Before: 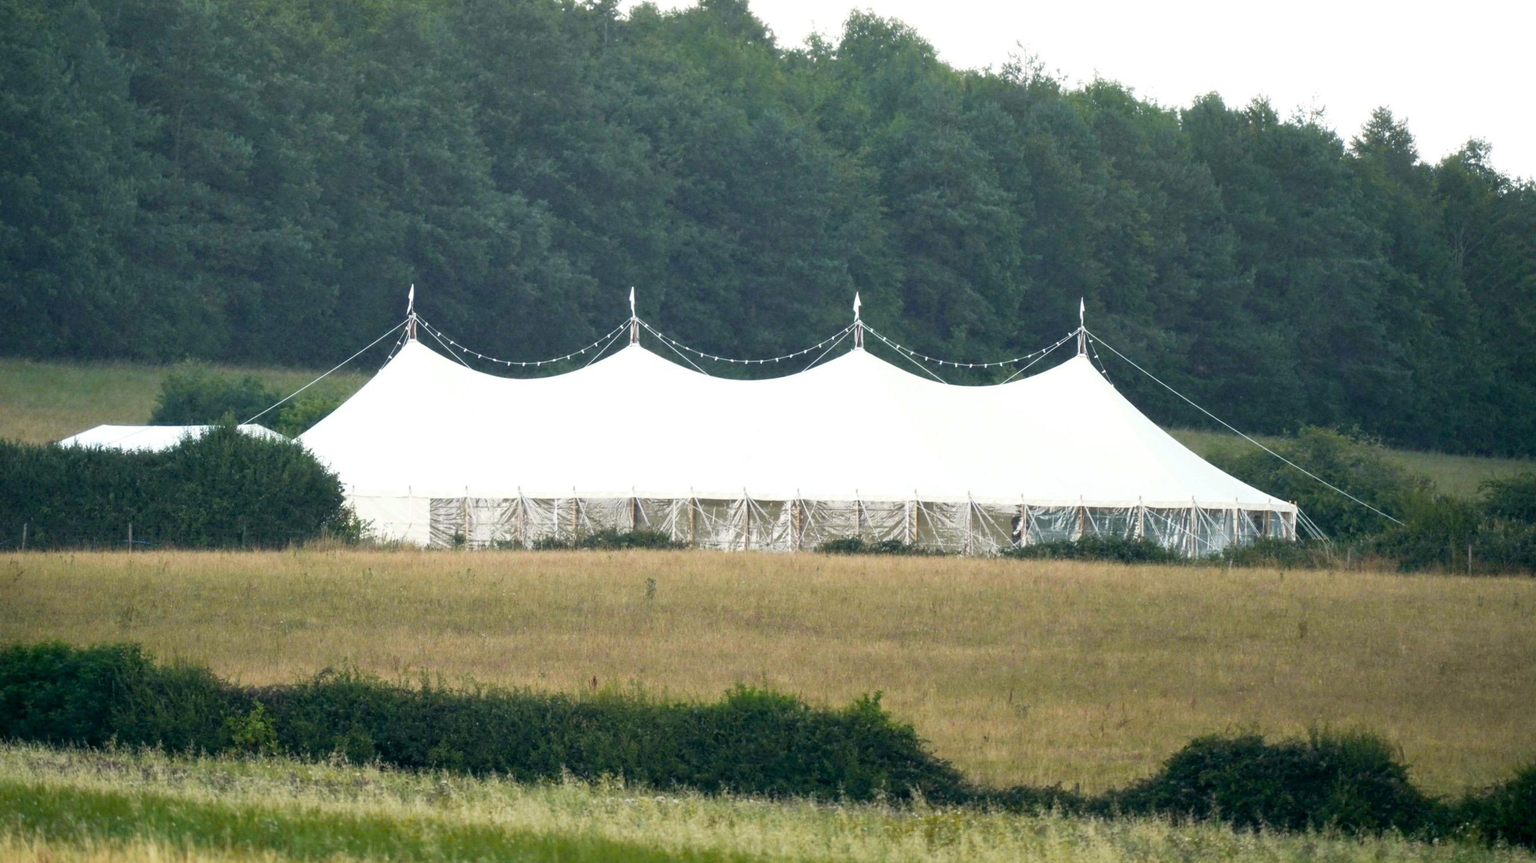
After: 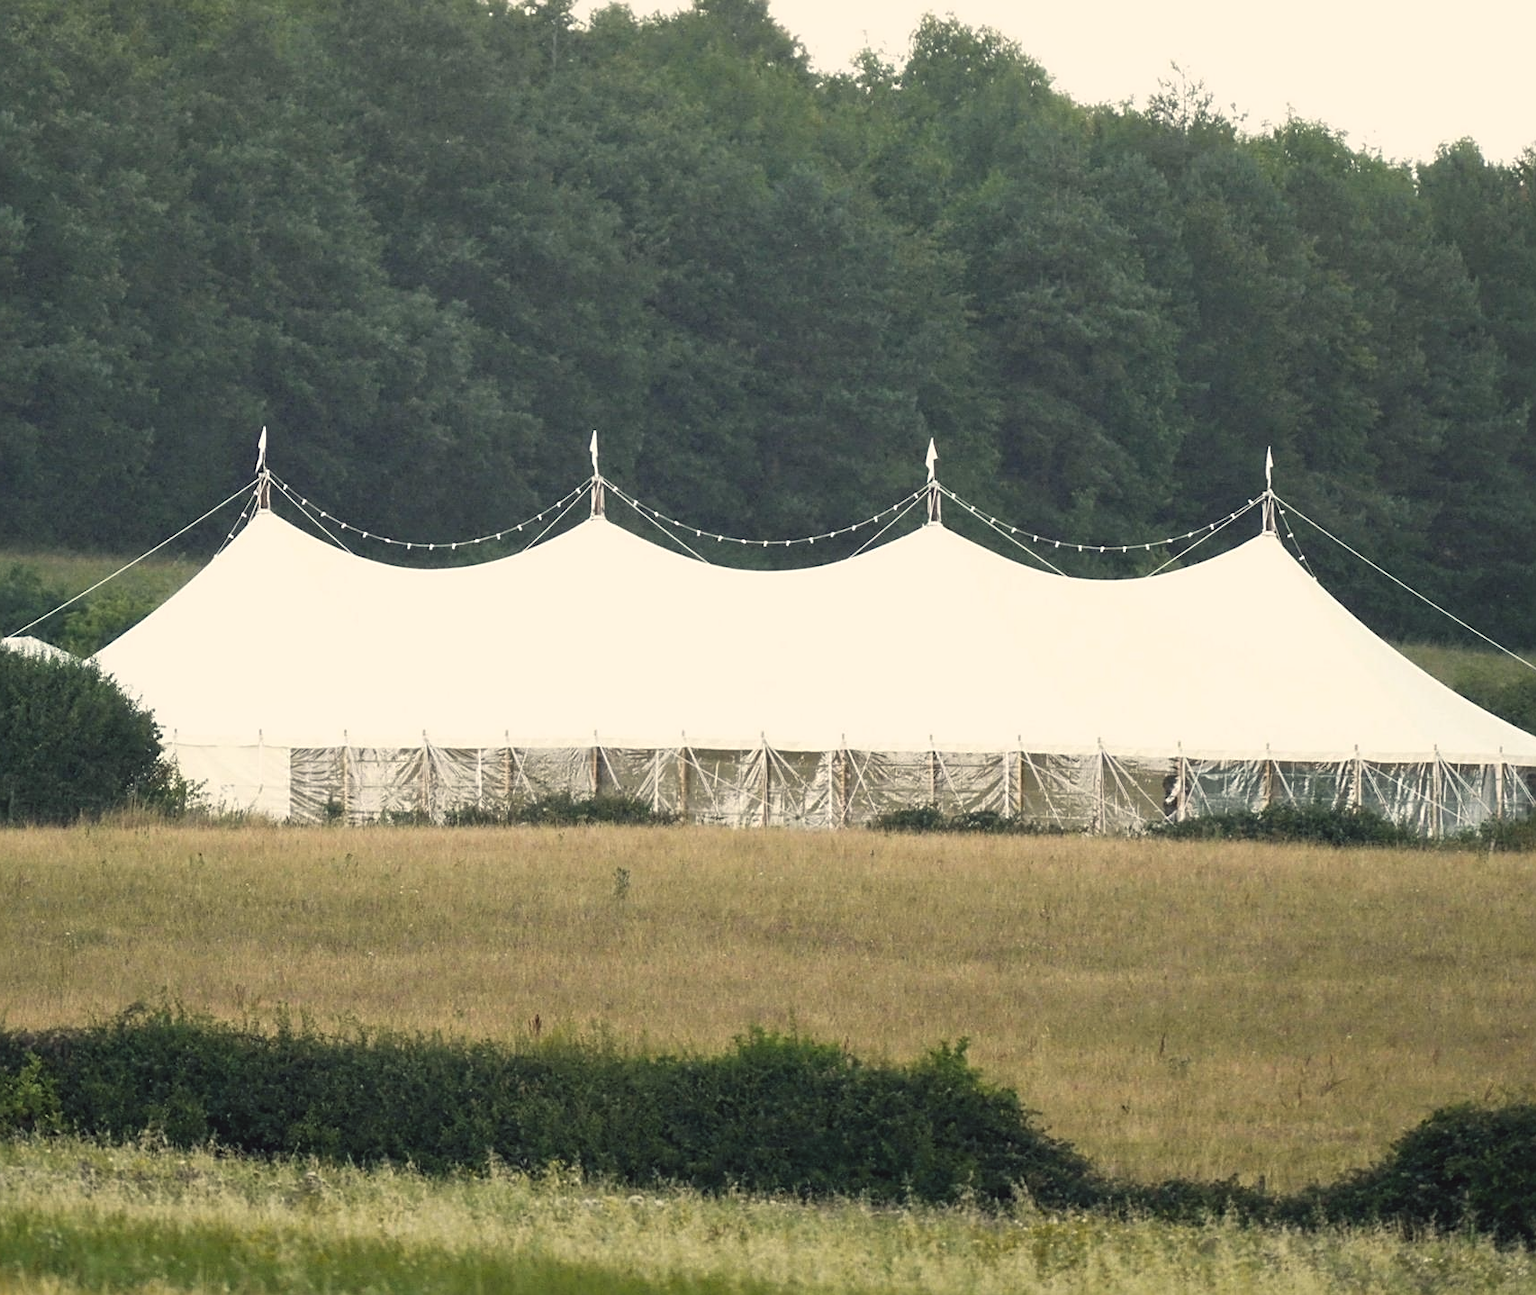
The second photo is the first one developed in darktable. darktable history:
sharpen: on, module defaults
crop: left 15.419%, right 17.914%
color correction: highlights a* 2.75, highlights b* 5, shadows a* -2.04, shadows b* -4.84, saturation 0.8
color balance: lift [1.005, 1.002, 0.998, 0.998], gamma [1, 1.021, 1.02, 0.979], gain [0.923, 1.066, 1.056, 0.934]
local contrast: mode bilateral grid, contrast 15, coarseness 36, detail 105%, midtone range 0.2
